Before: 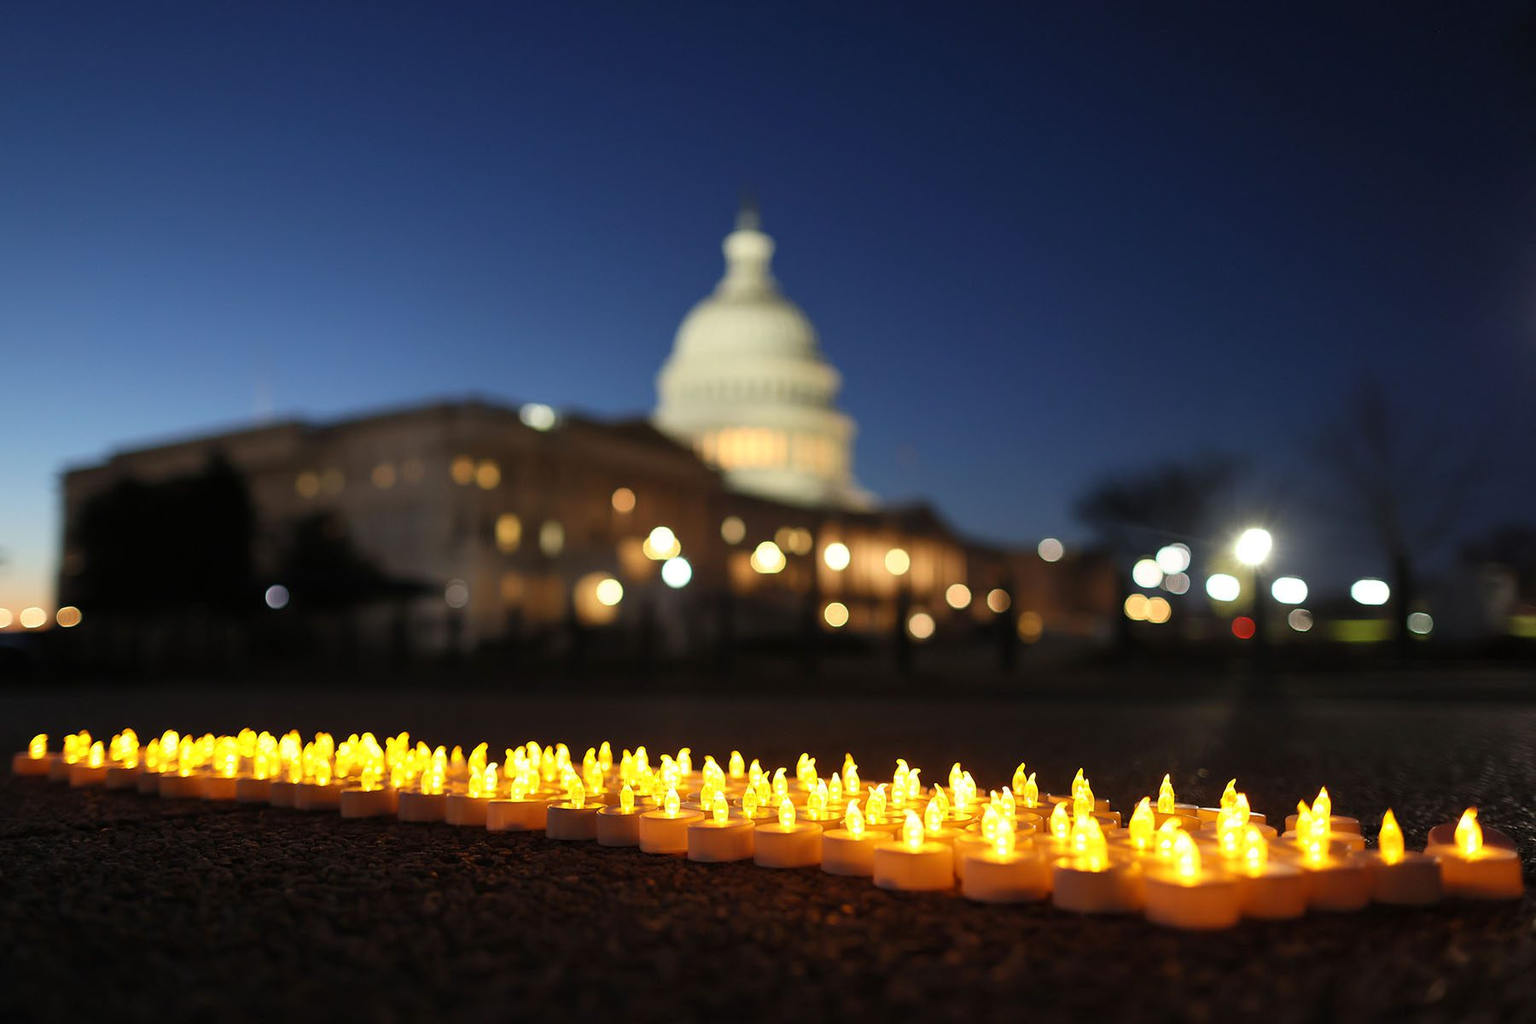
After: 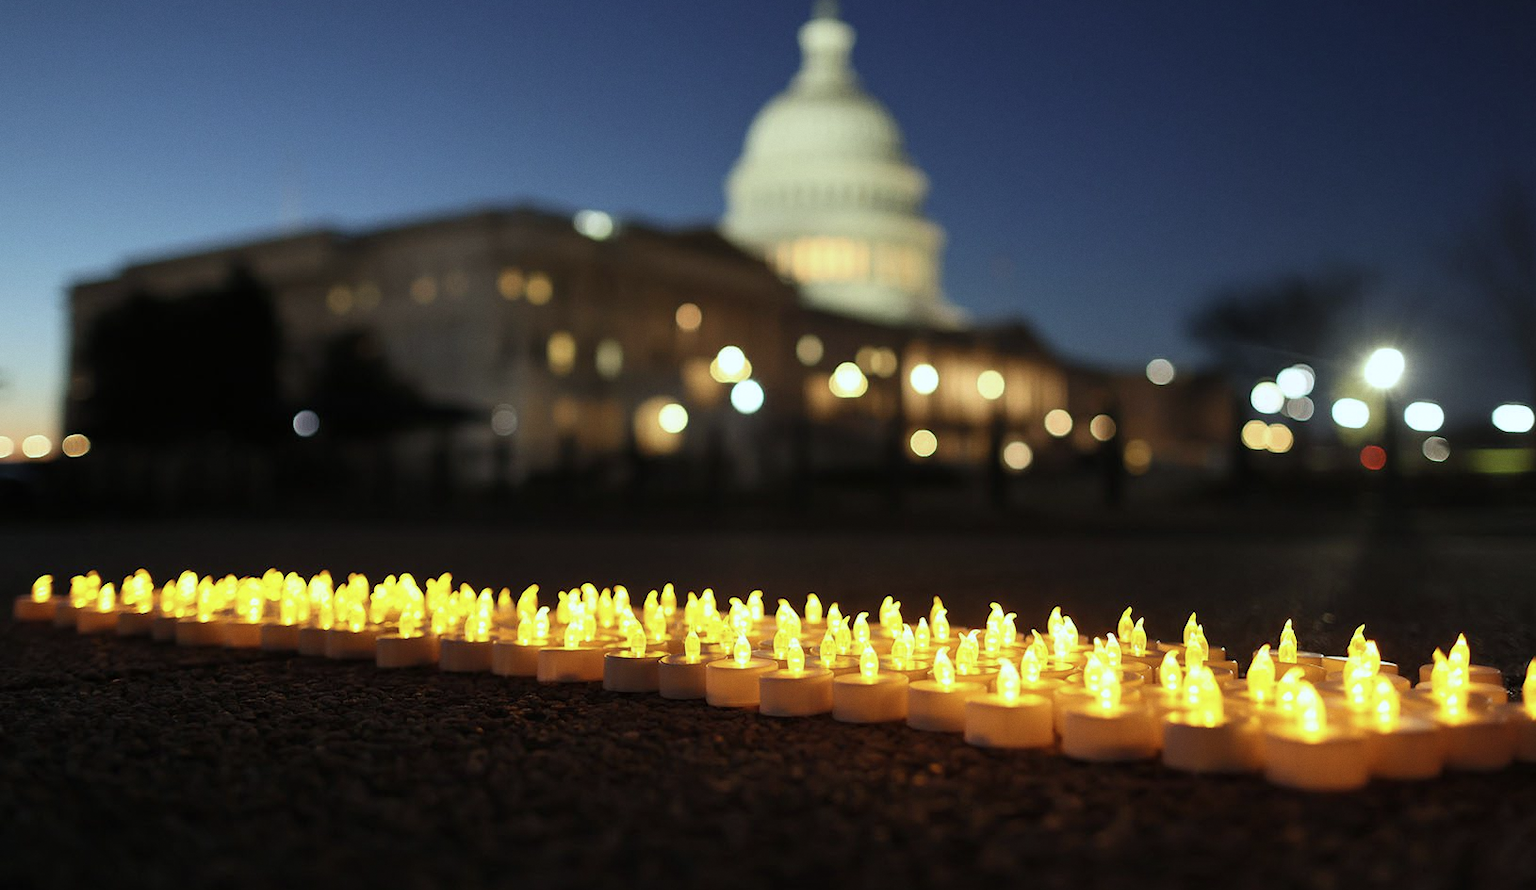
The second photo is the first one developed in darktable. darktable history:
rgb curve: curves: ch2 [(0, 0) (0.567, 0.512) (1, 1)], mode RGB, independent channels
contrast brightness saturation: saturation -0.17
crop: top 20.916%, right 9.437%, bottom 0.316%
white balance: red 0.925, blue 1.046
grain: coarseness 0.09 ISO, strength 10%
